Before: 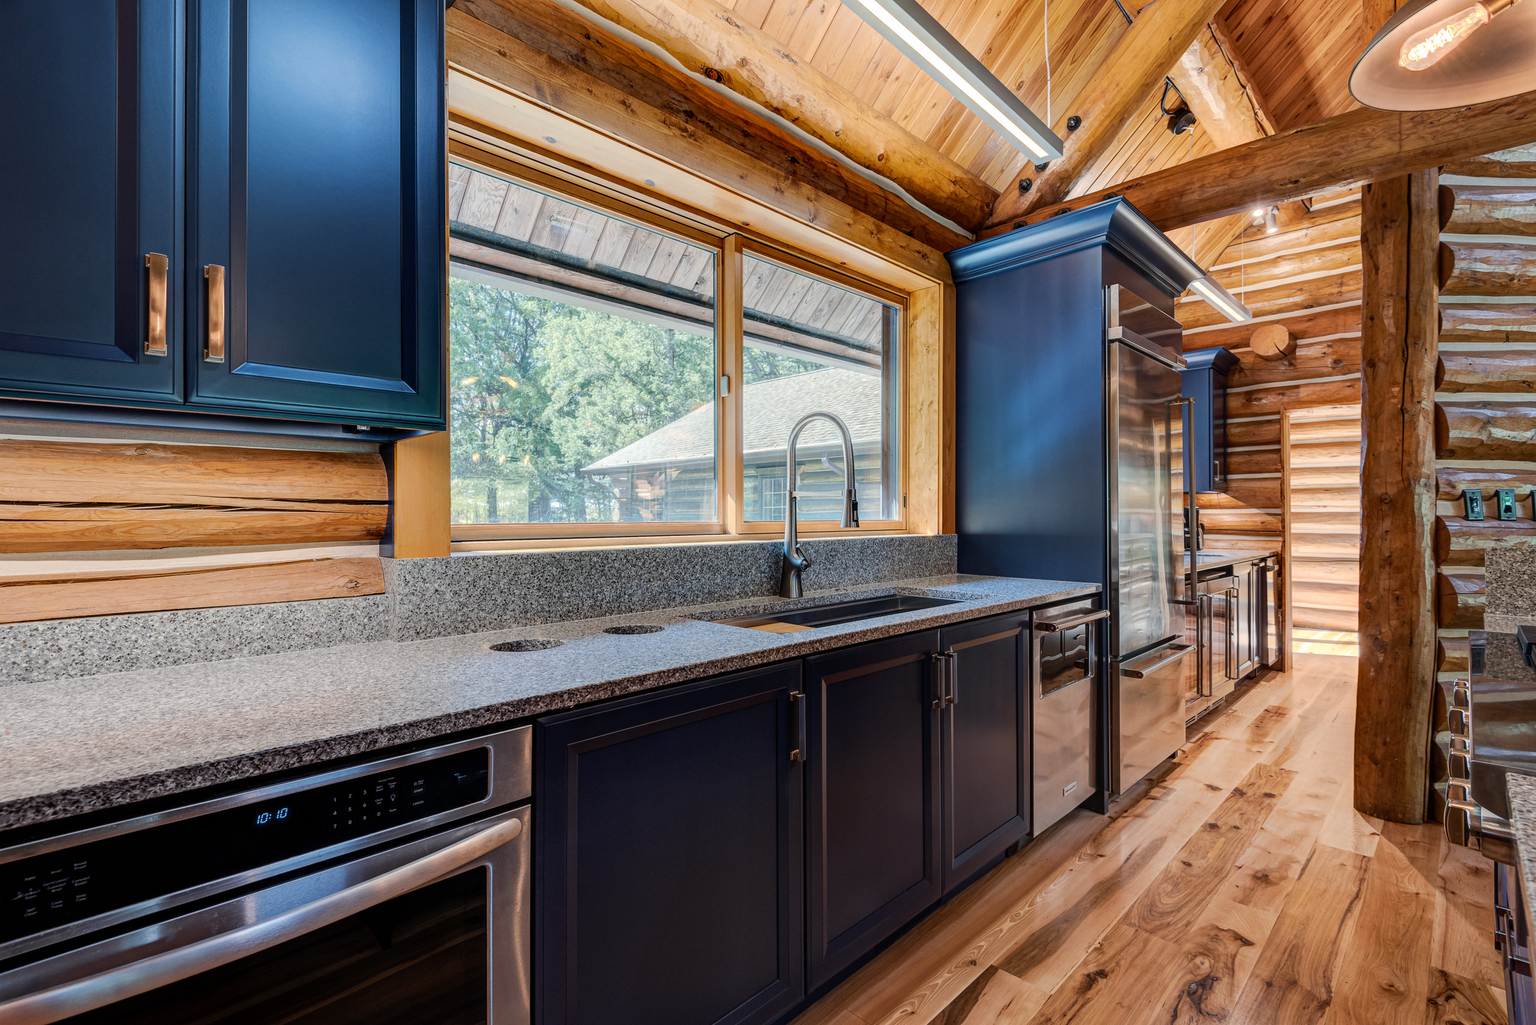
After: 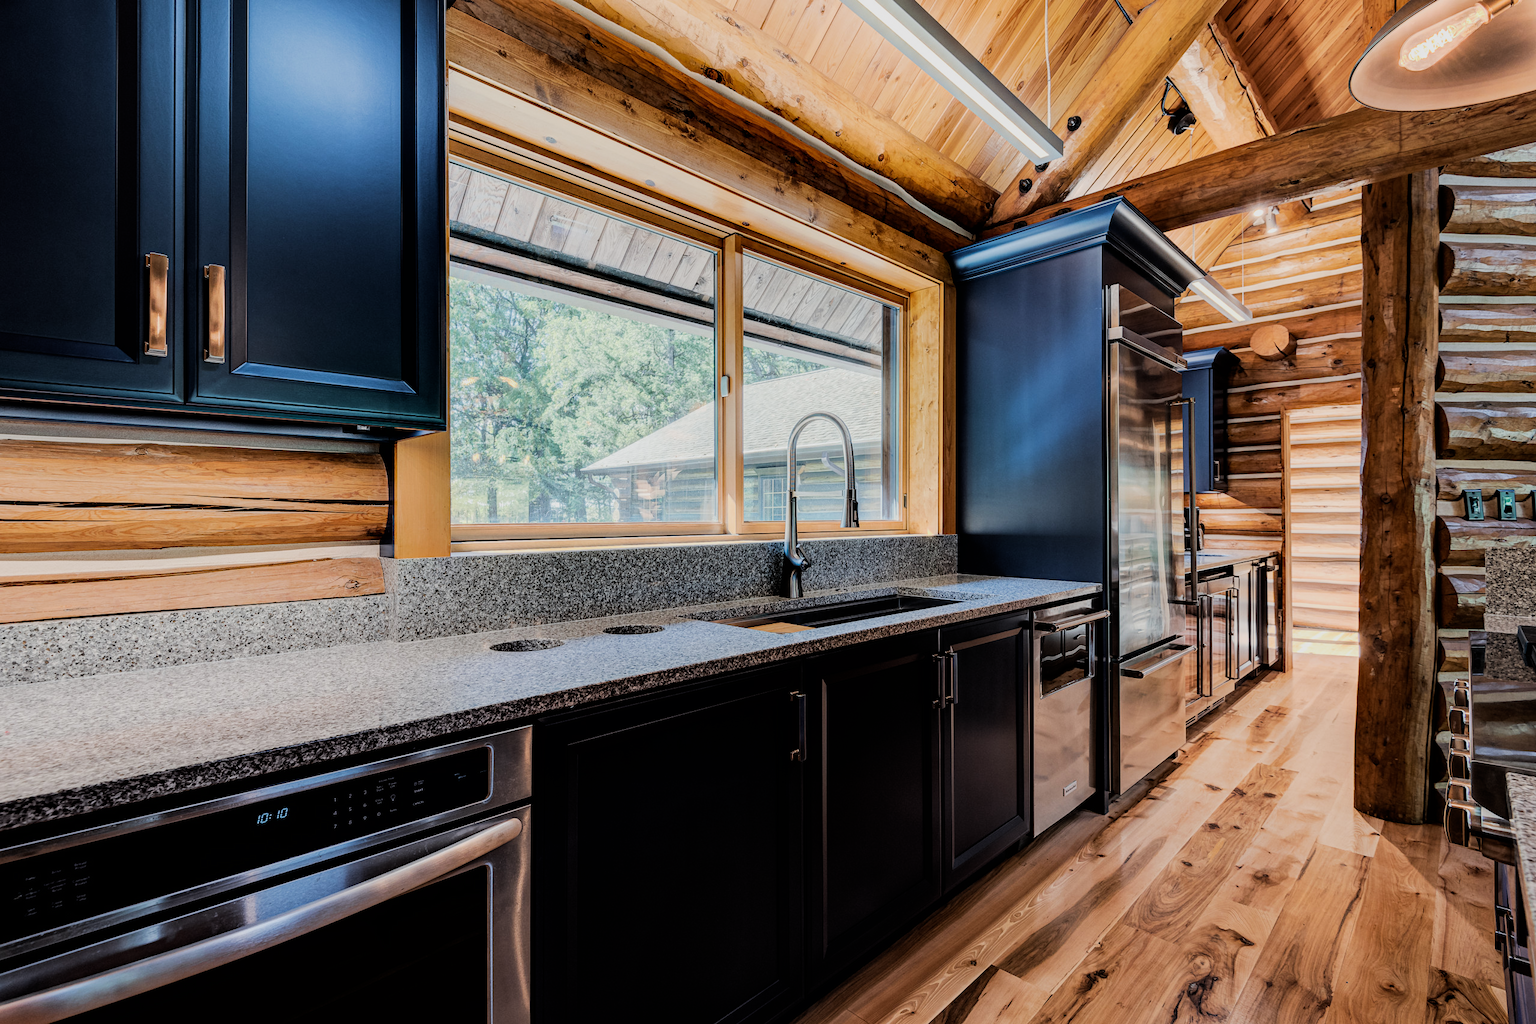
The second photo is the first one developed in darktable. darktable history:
filmic rgb: black relative exposure -5.08 EV, white relative exposure 3.97 EV, threshold 2.99 EV, structure ↔ texture 99.85%, hardness 2.9, contrast 1.296, highlights saturation mix -30.96%, enable highlight reconstruction true
